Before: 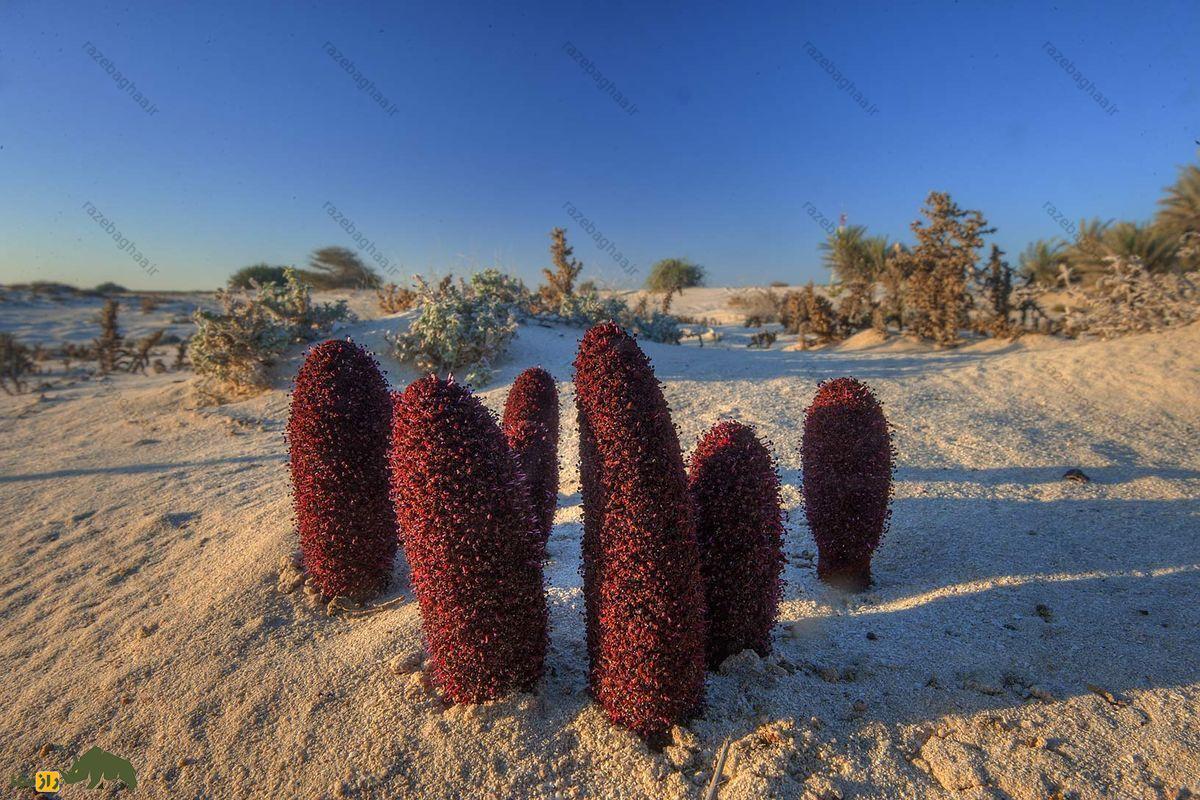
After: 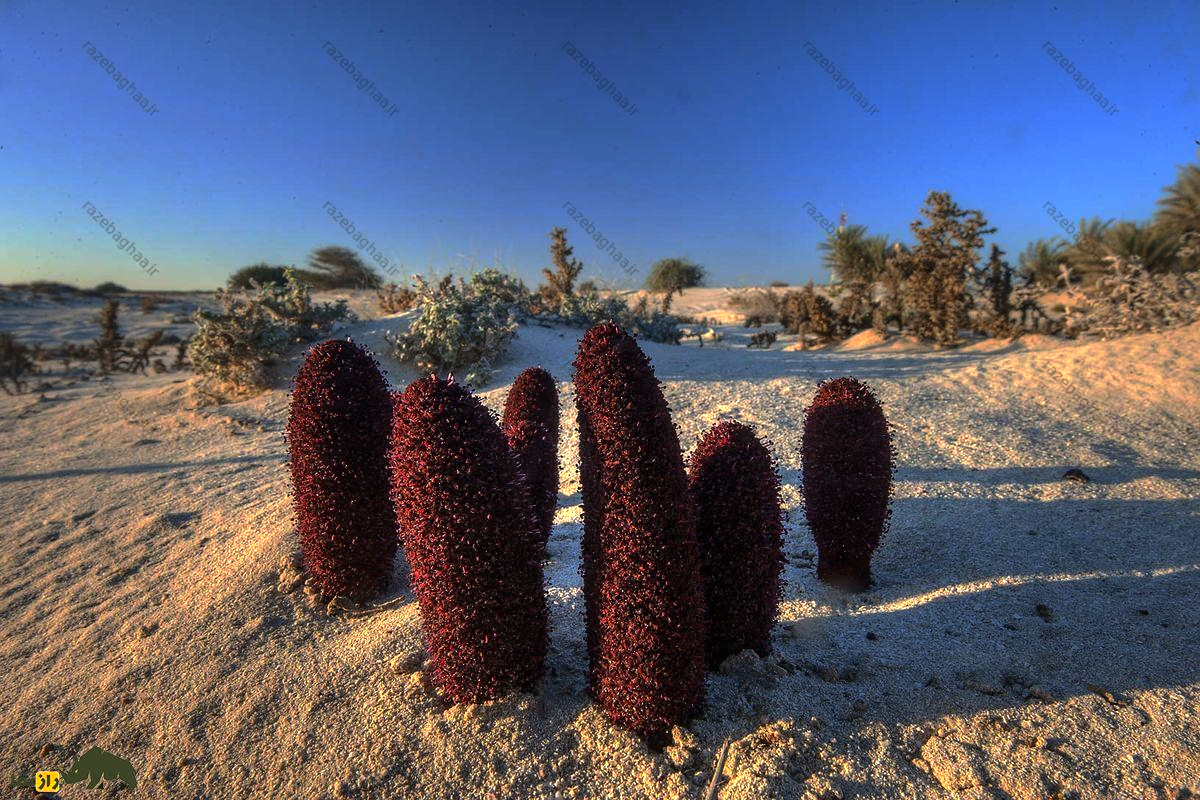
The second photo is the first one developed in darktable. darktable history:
base curve: curves: ch0 [(0, 0) (0.595, 0.418) (1, 1)], preserve colors none
tone equalizer: -8 EV -0.75 EV, -7 EV -0.7 EV, -6 EV -0.6 EV, -5 EV -0.4 EV, -3 EV 0.4 EV, -2 EV 0.6 EV, -1 EV 0.7 EV, +0 EV 0.75 EV, edges refinement/feathering 500, mask exposure compensation -1.57 EV, preserve details no
